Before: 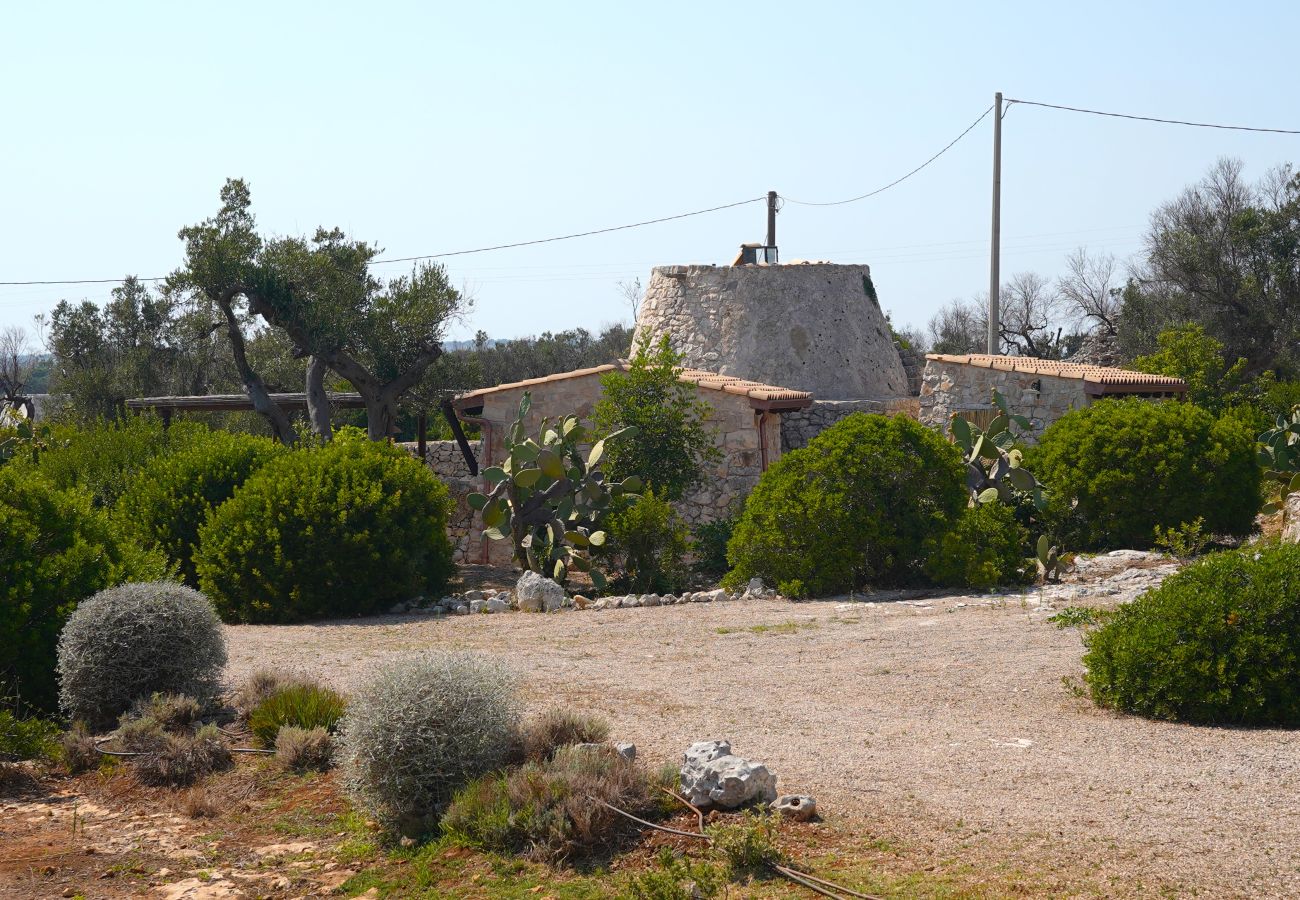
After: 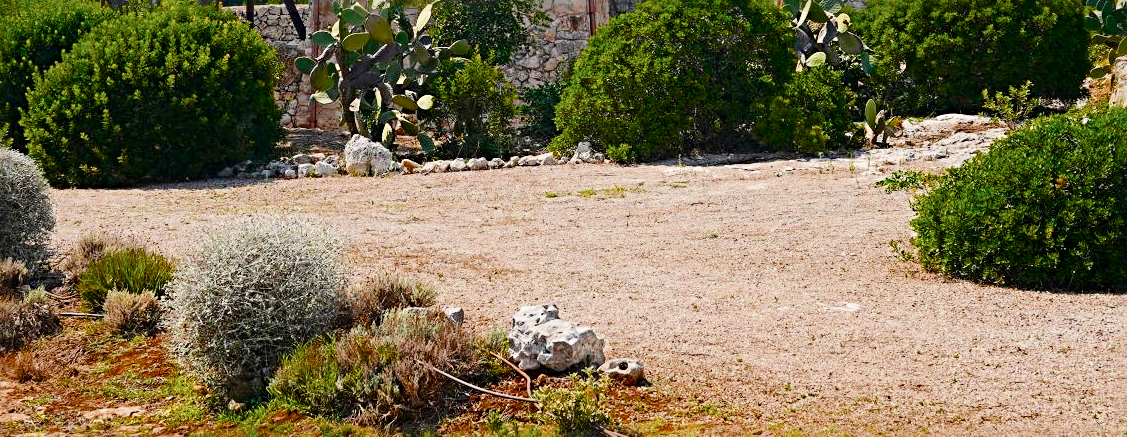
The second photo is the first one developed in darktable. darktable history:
color balance rgb: perceptual saturation grading › global saturation 25.488%, saturation formula JzAzBz (2021)
exposure: black level correction 0, exposure 1.39 EV, compensate highlight preservation false
sharpen: radius 4.881
contrast brightness saturation: contrast 0.116, brightness -0.121, saturation 0.201
crop and rotate: left 13.246%, top 48.488%, bottom 2.927%
color zones: curves: ch0 [(0, 0.5) (0.125, 0.4) (0.25, 0.5) (0.375, 0.4) (0.5, 0.4) (0.625, 0.35) (0.75, 0.35) (0.875, 0.5)]; ch1 [(0, 0.35) (0.125, 0.45) (0.25, 0.35) (0.375, 0.35) (0.5, 0.35) (0.625, 0.35) (0.75, 0.45) (0.875, 0.35)]; ch2 [(0, 0.6) (0.125, 0.5) (0.25, 0.5) (0.375, 0.6) (0.5, 0.6) (0.625, 0.5) (0.75, 0.5) (0.875, 0.5)]
filmic rgb: black relative exposure -7.65 EV, white relative exposure 4.56 EV, hardness 3.61
